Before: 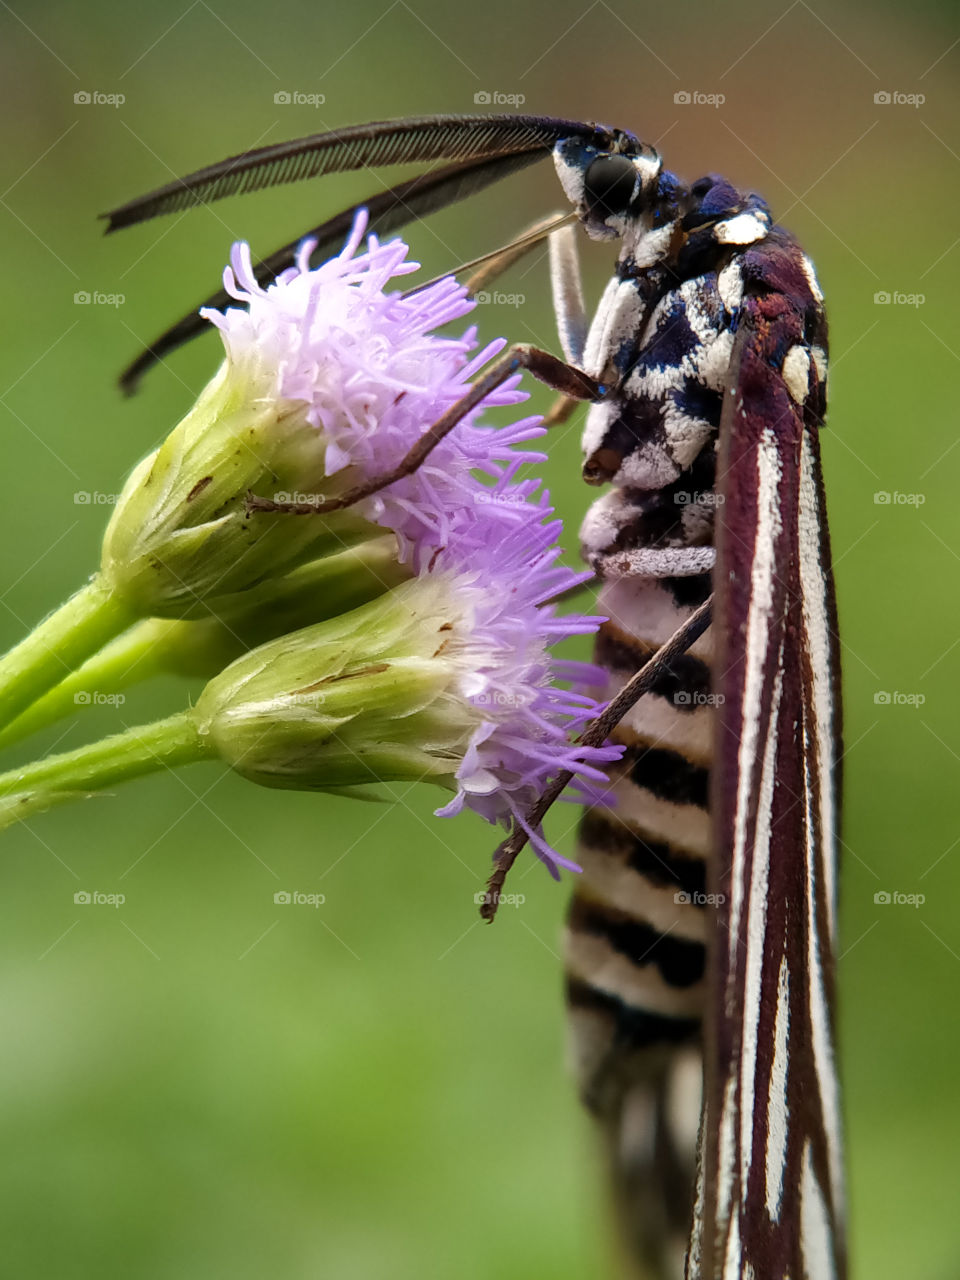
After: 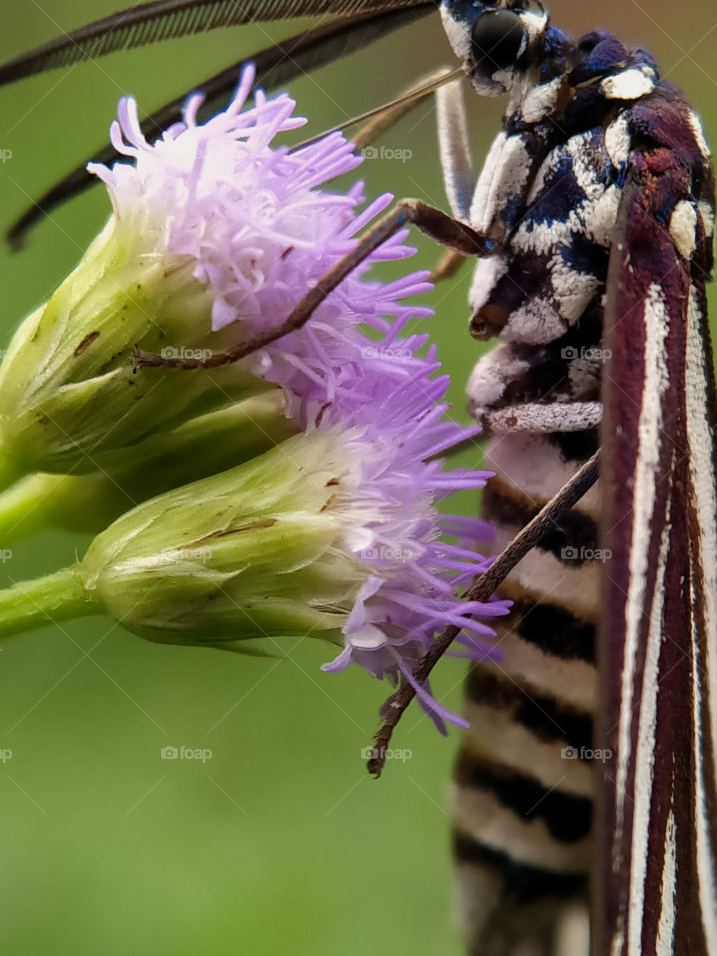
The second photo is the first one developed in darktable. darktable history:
exposure: exposure -0.21 EV, compensate highlight preservation false
crop and rotate: left 11.831%, top 11.346%, right 13.429%, bottom 13.899%
white balance: red 1.009, blue 0.985
